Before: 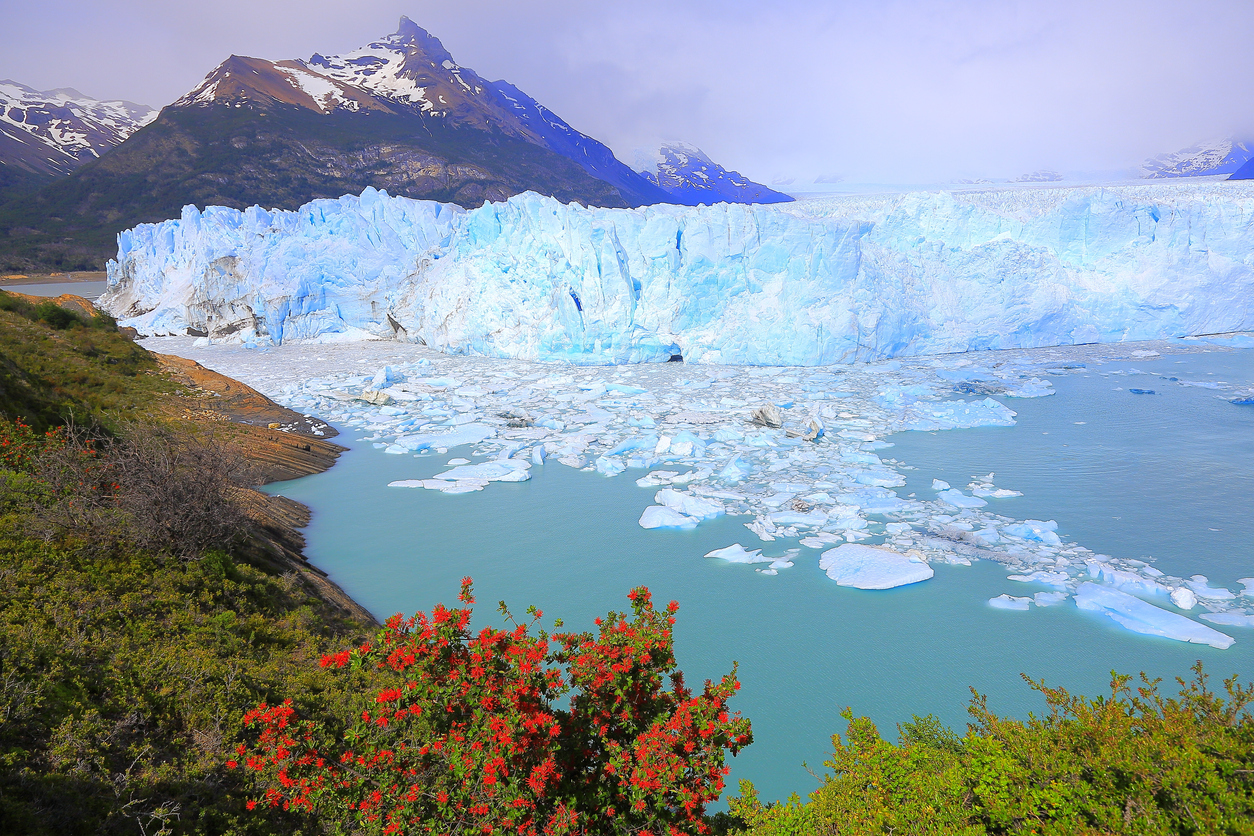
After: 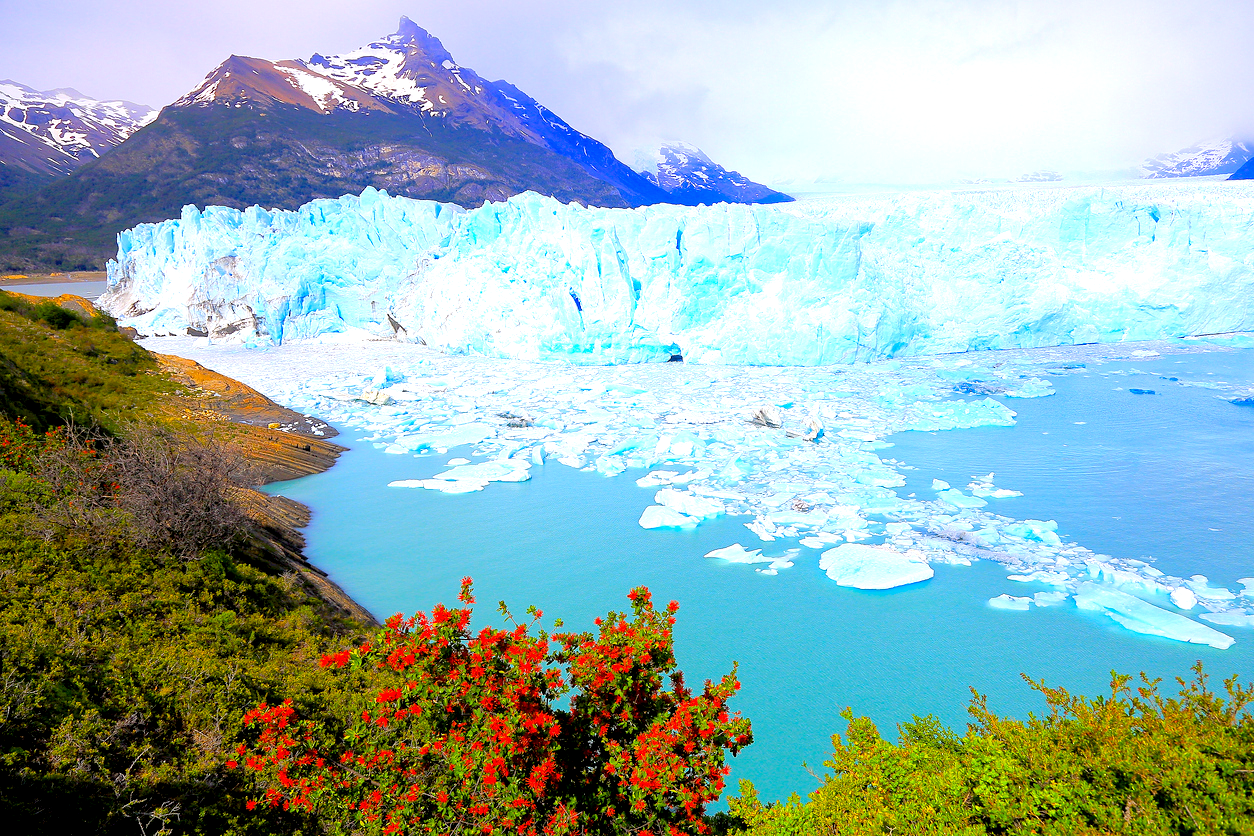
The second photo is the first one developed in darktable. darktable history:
exposure: black level correction 0.012, exposure 0.7 EV, compensate exposure bias true, compensate highlight preservation false
color balance rgb: perceptual saturation grading › global saturation 30%, global vibrance 20%
